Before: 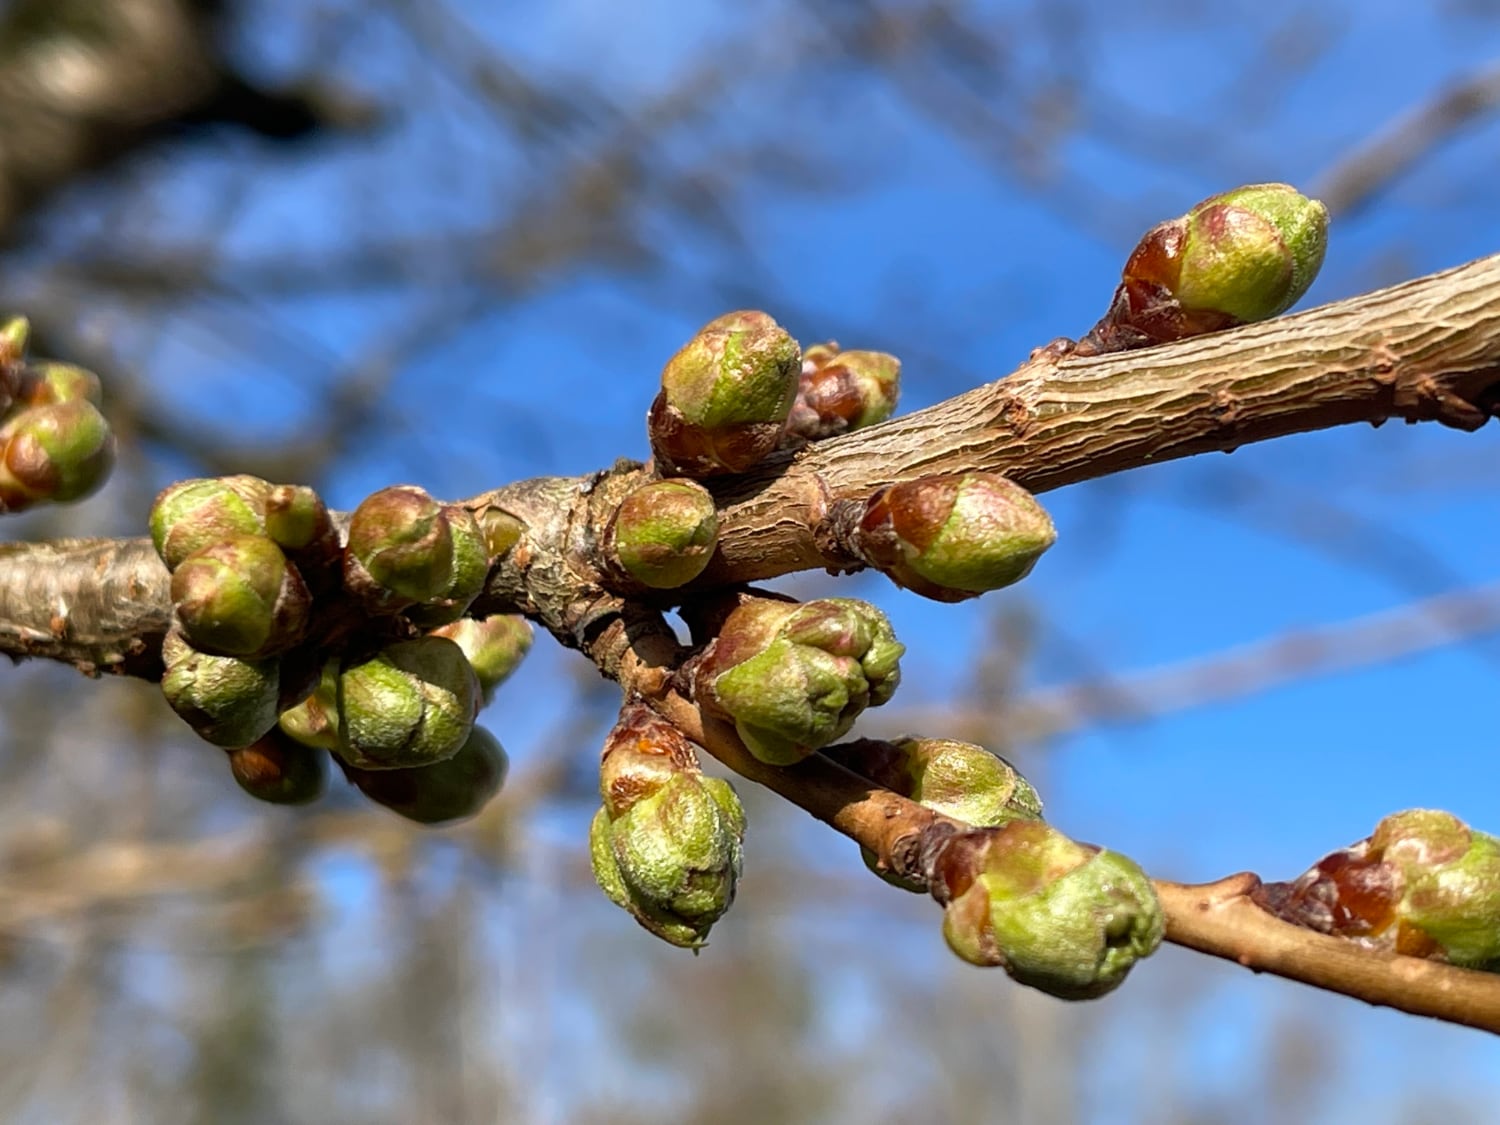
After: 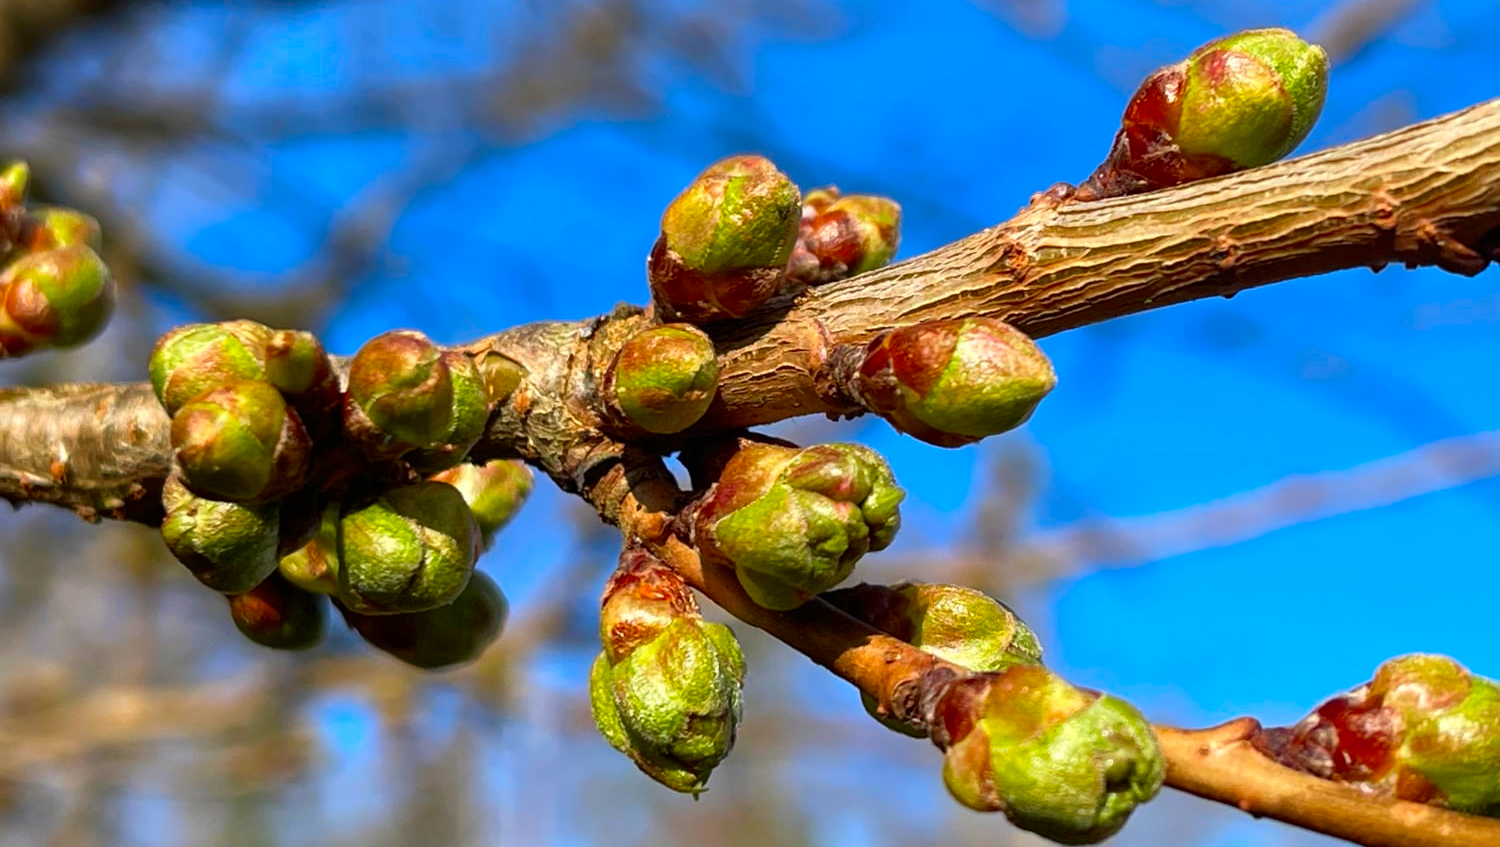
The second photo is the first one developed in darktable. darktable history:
crop: top 13.82%, bottom 10.818%
contrast brightness saturation: saturation 0.516
